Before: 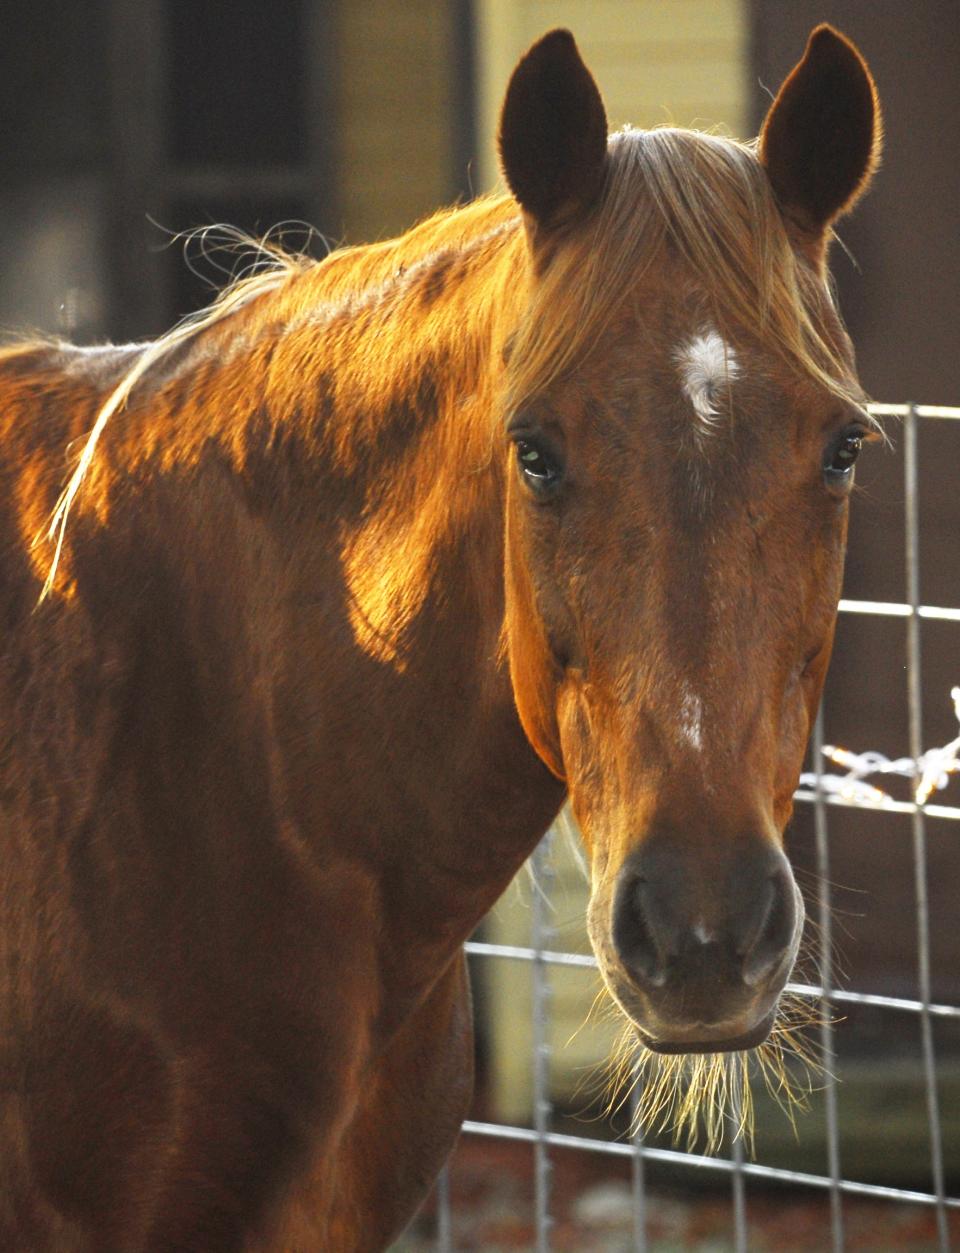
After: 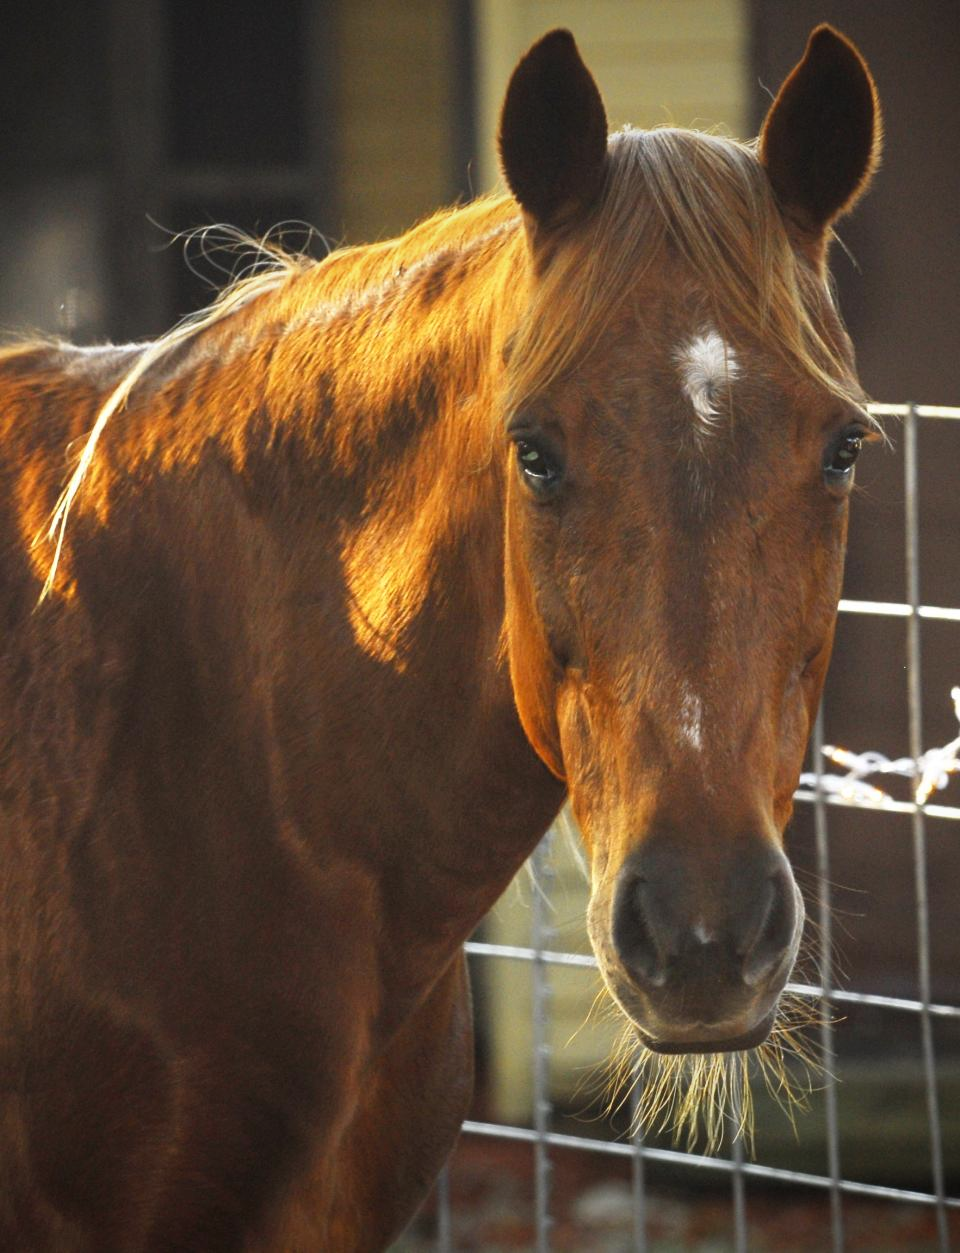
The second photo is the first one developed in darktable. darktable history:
vignetting: fall-off radius 99.06%, saturation -0.019, width/height ratio 1.344
